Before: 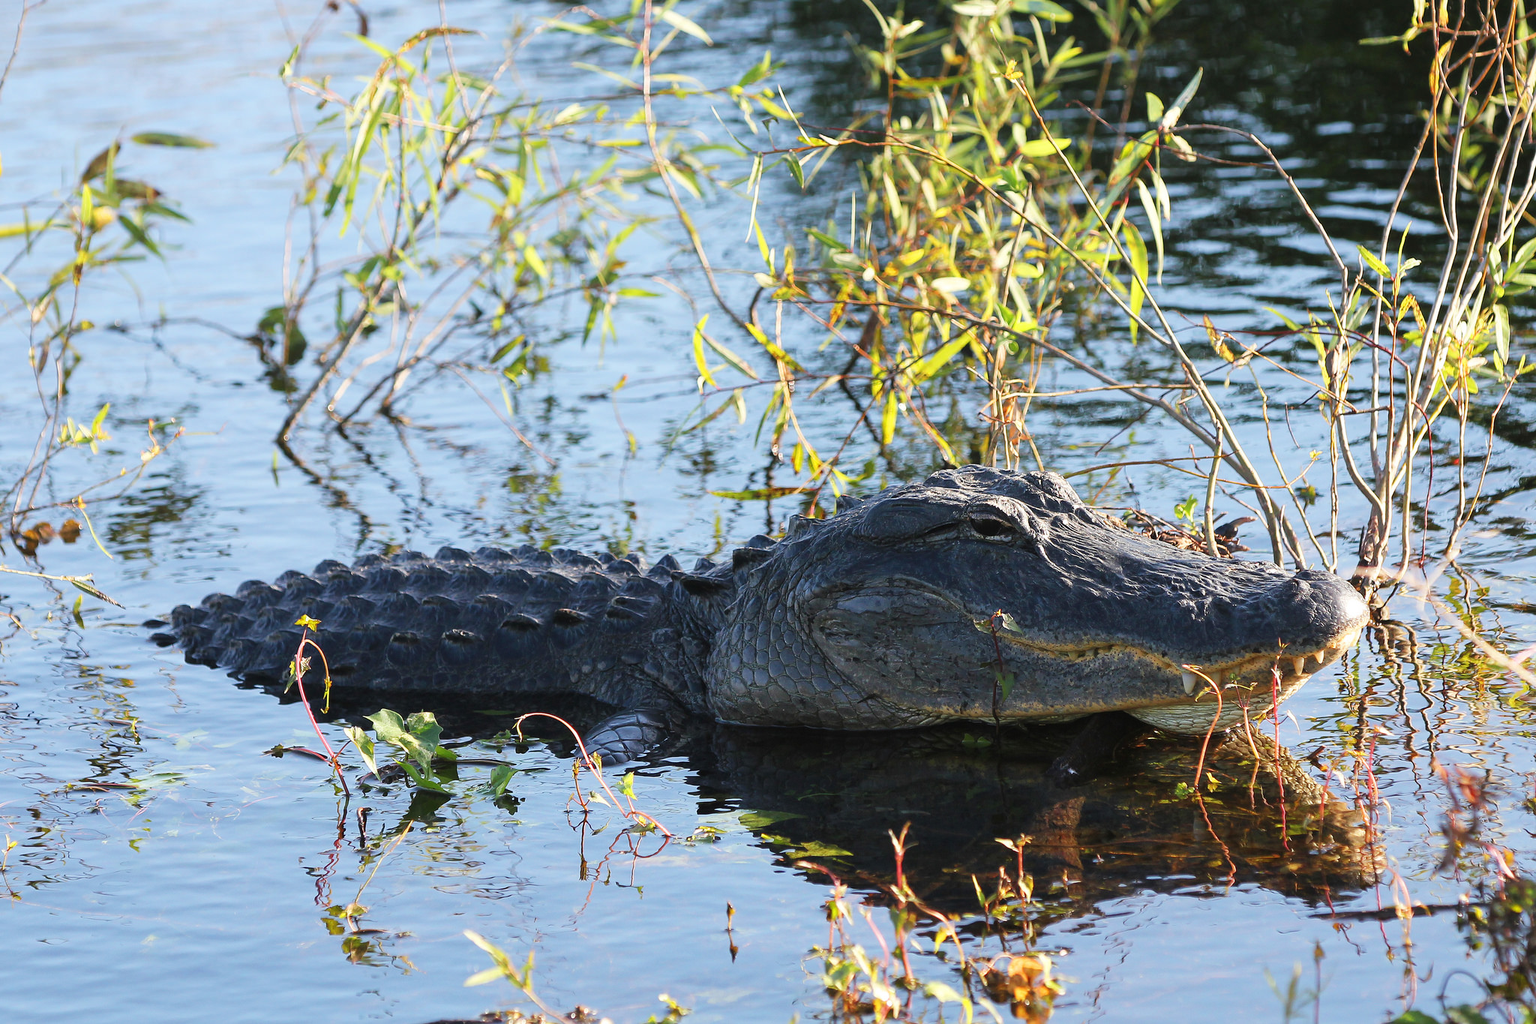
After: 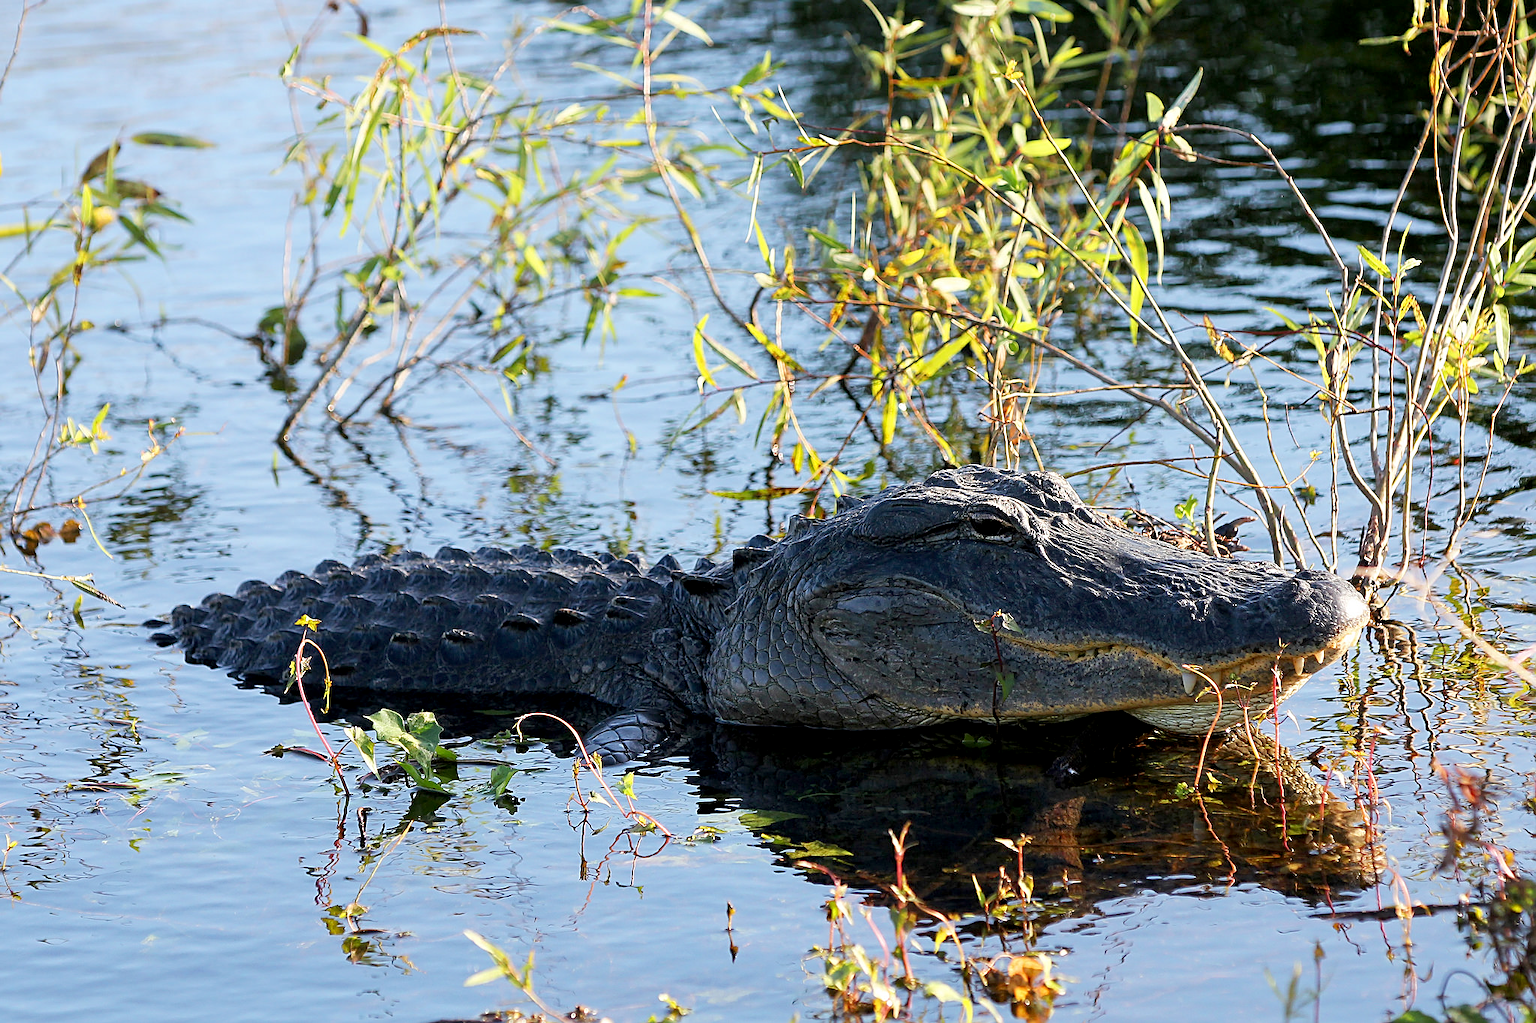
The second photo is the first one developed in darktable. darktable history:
exposure: black level correction 0.009, compensate highlight preservation false
sharpen: on, module defaults
